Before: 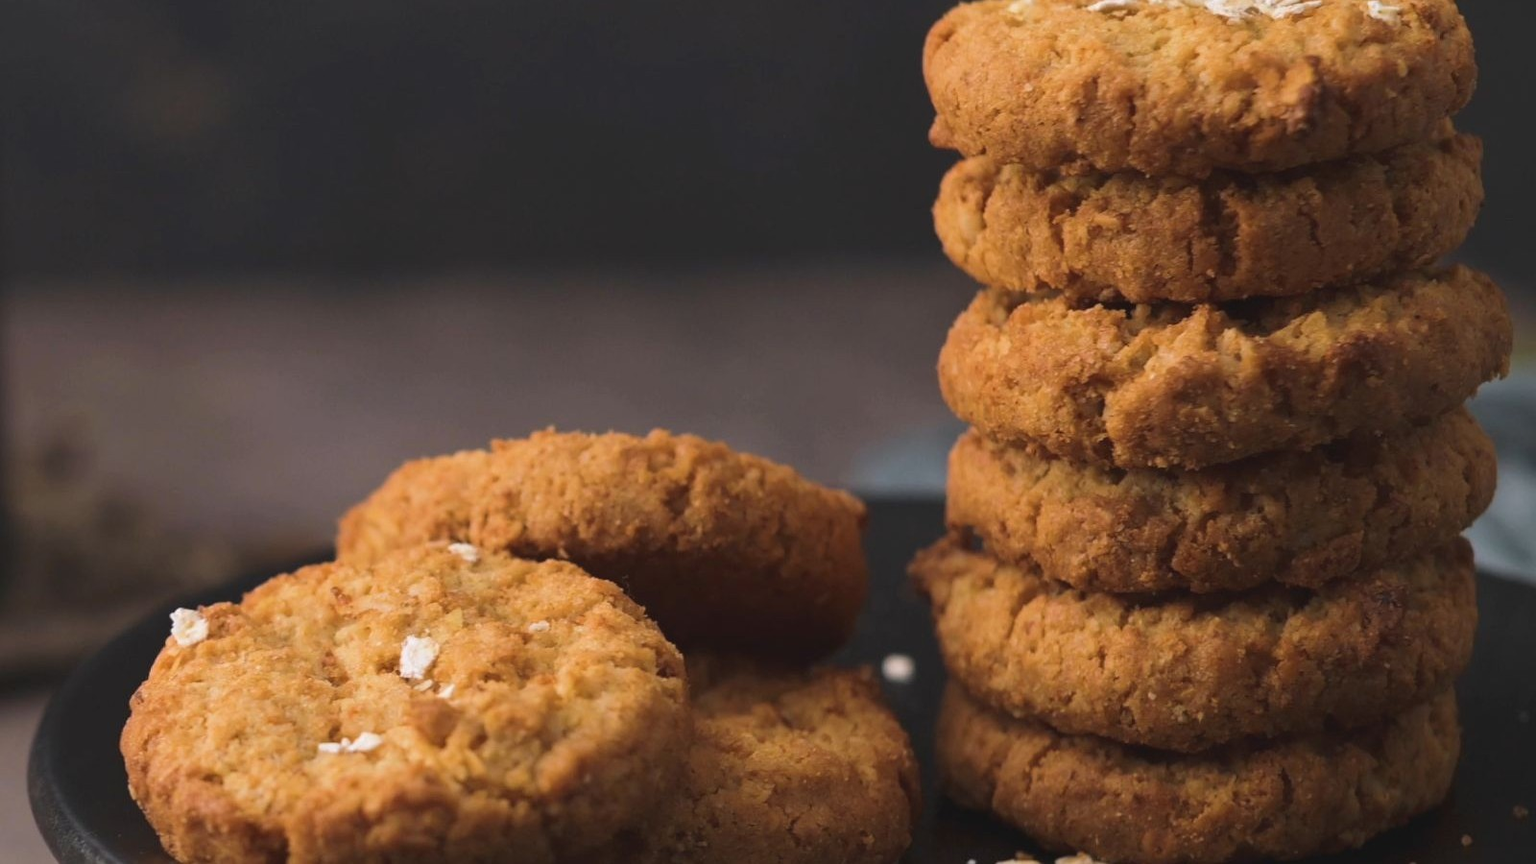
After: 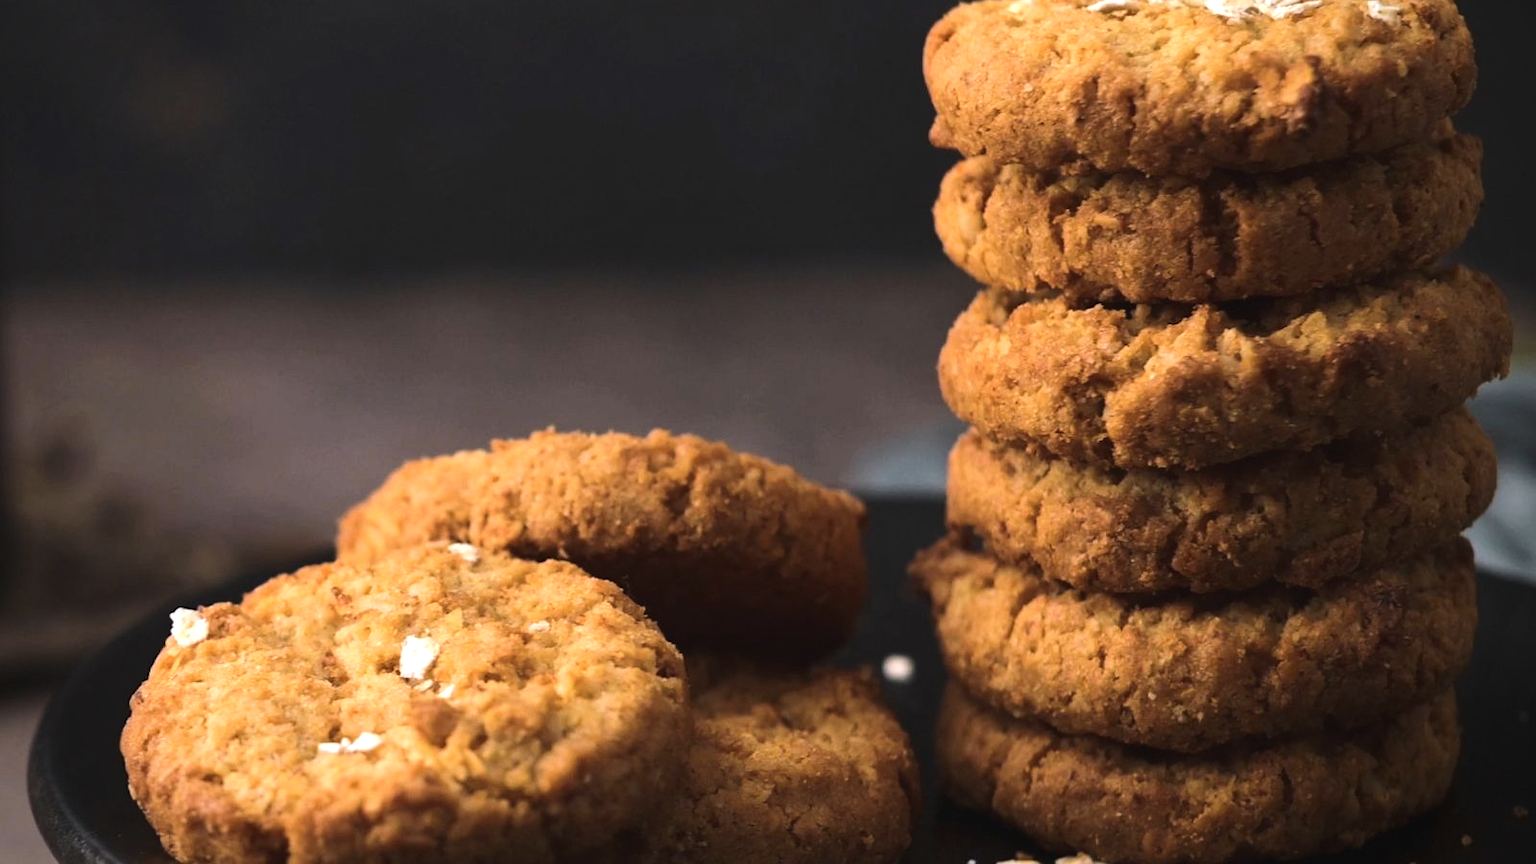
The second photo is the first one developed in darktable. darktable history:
vignetting: saturation 0, unbound false
tone equalizer: -8 EV -0.75 EV, -7 EV -0.7 EV, -6 EV -0.6 EV, -5 EV -0.4 EV, -3 EV 0.4 EV, -2 EV 0.6 EV, -1 EV 0.7 EV, +0 EV 0.75 EV, edges refinement/feathering 500, mask exposure compensation -1.57 EV, preserve details no
